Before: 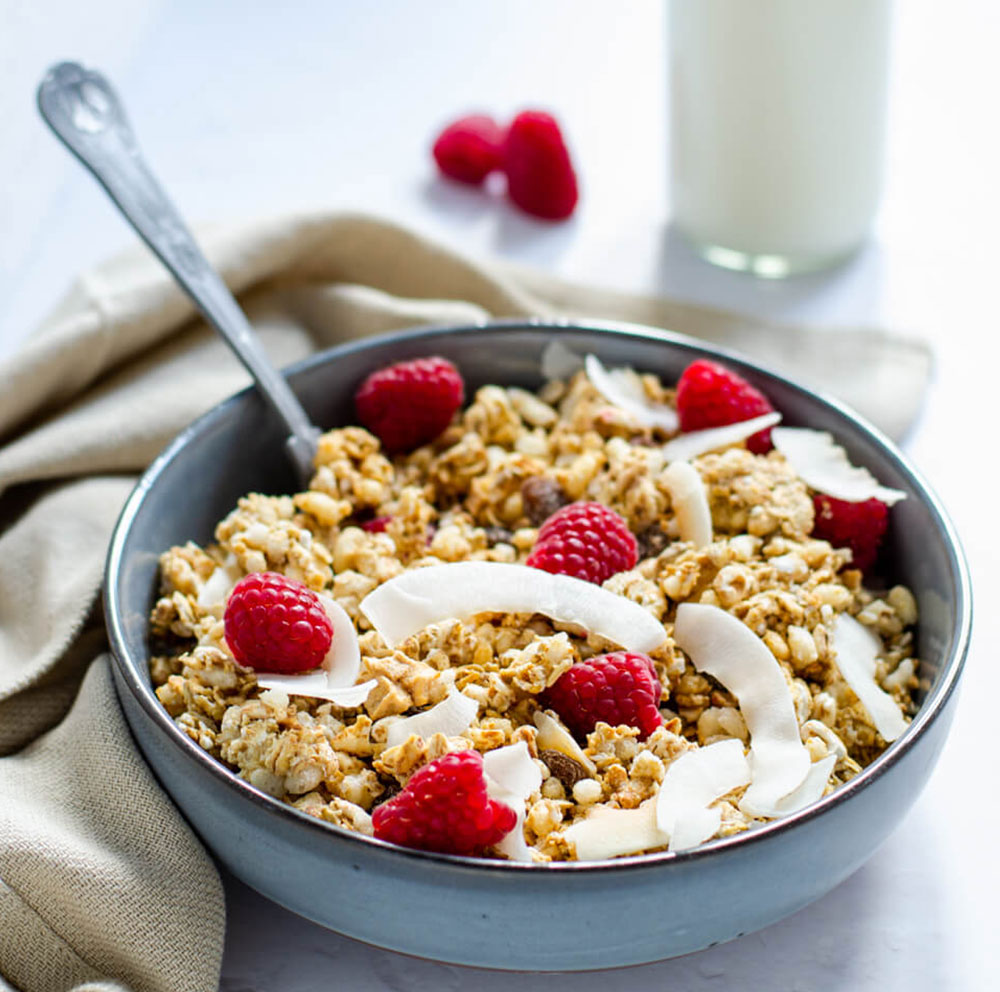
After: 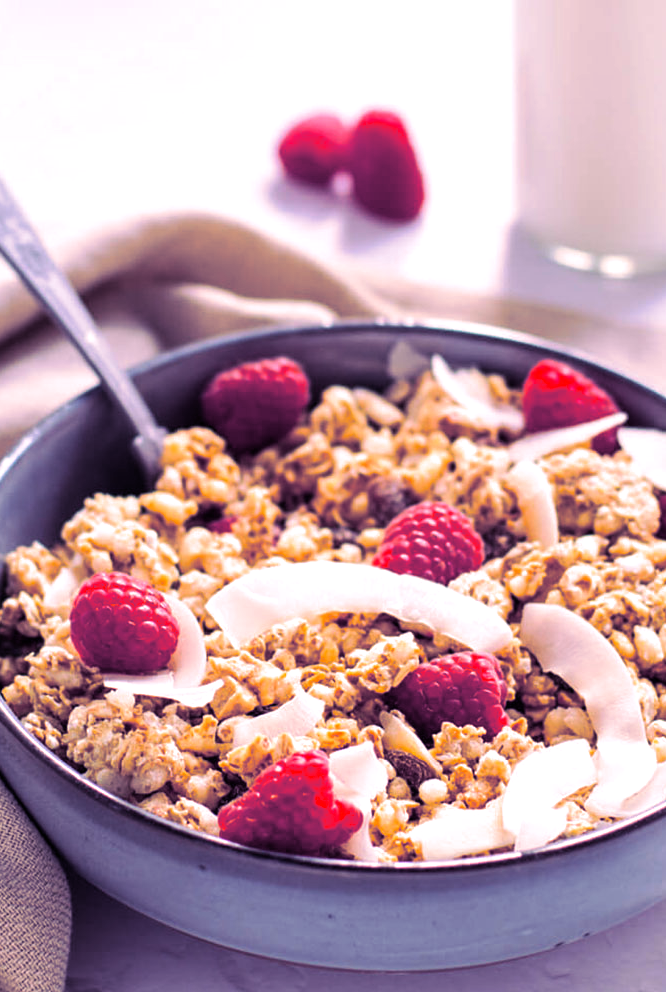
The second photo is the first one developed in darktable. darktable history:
split-toning: shadows › hue 255.6°, shadows › saturation 0.66, highlights › hue 43.2°, highlights › saturation 0.68, balance -50.1
crop: left 15.419%, right 17.914%
white balance: red 1.188, blue 1.11
